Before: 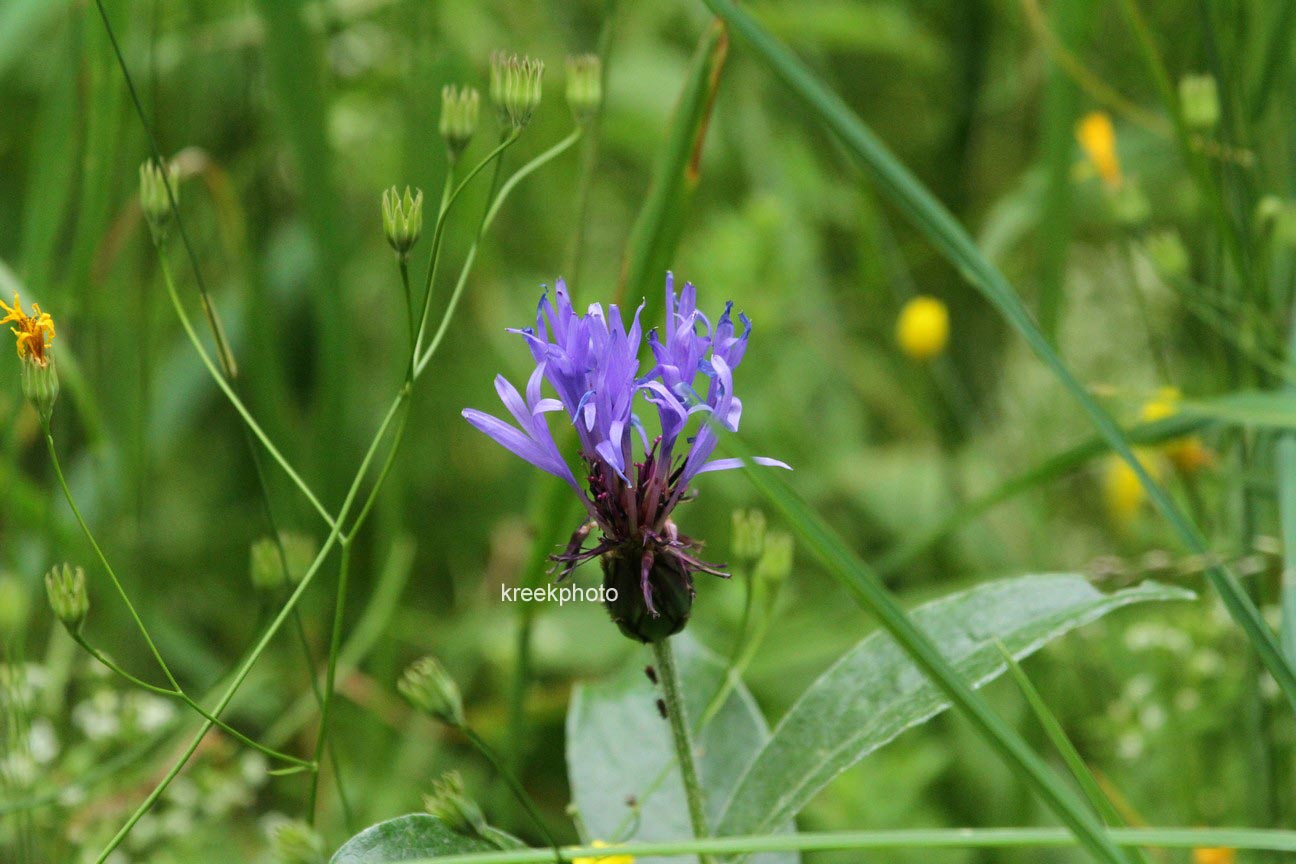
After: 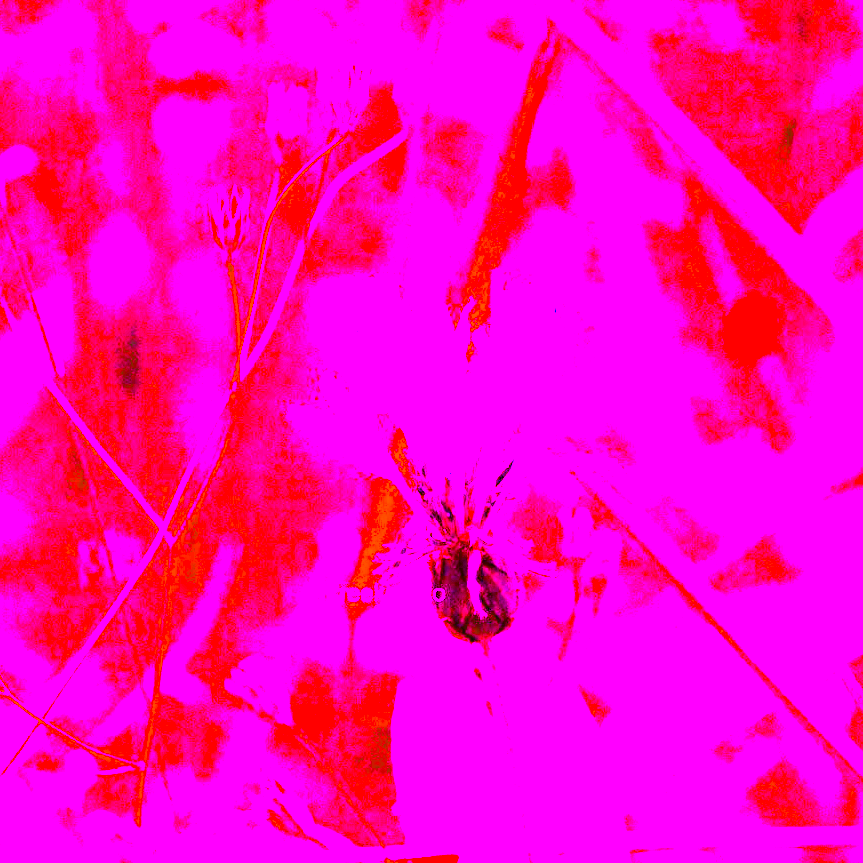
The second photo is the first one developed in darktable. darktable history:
color balance rgb: linear chroma grading › global chroma 15%, perceptual saturation grading › global saturation 30%
crop and rotate: left 13.409%, right 19.924%
white balance: red 8, blue 8
